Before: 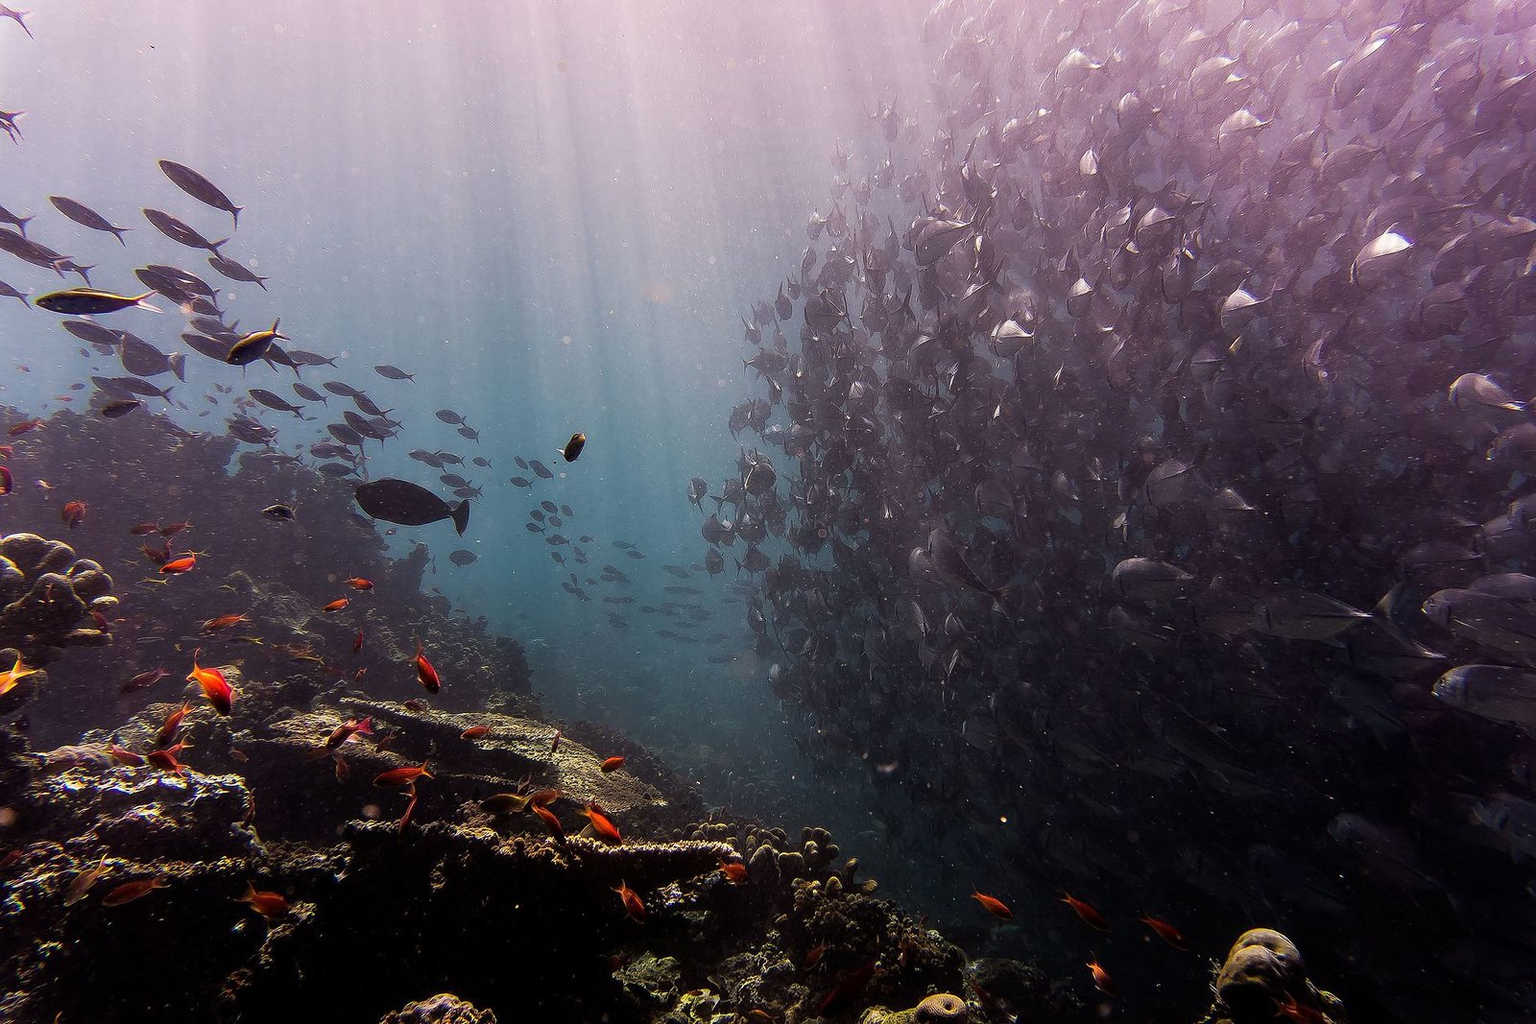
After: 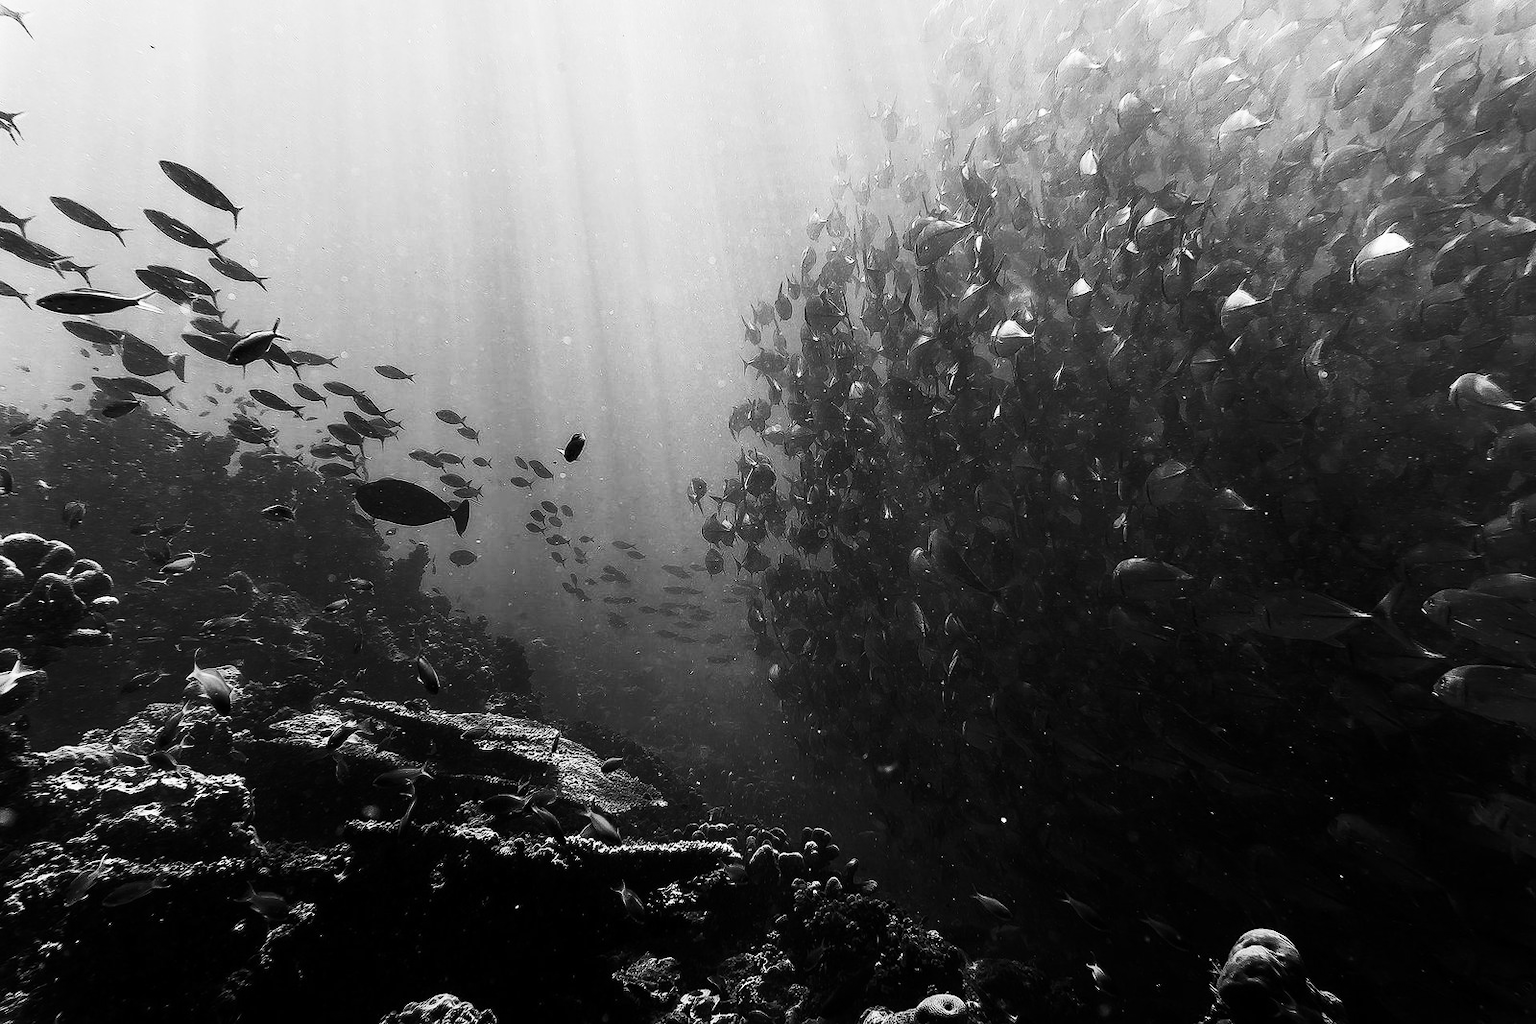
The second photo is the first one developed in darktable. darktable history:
contrast brightness saturation: contrast 0.4, brightness 0.1, saturation 0.21
monochrome: on, module defaults
